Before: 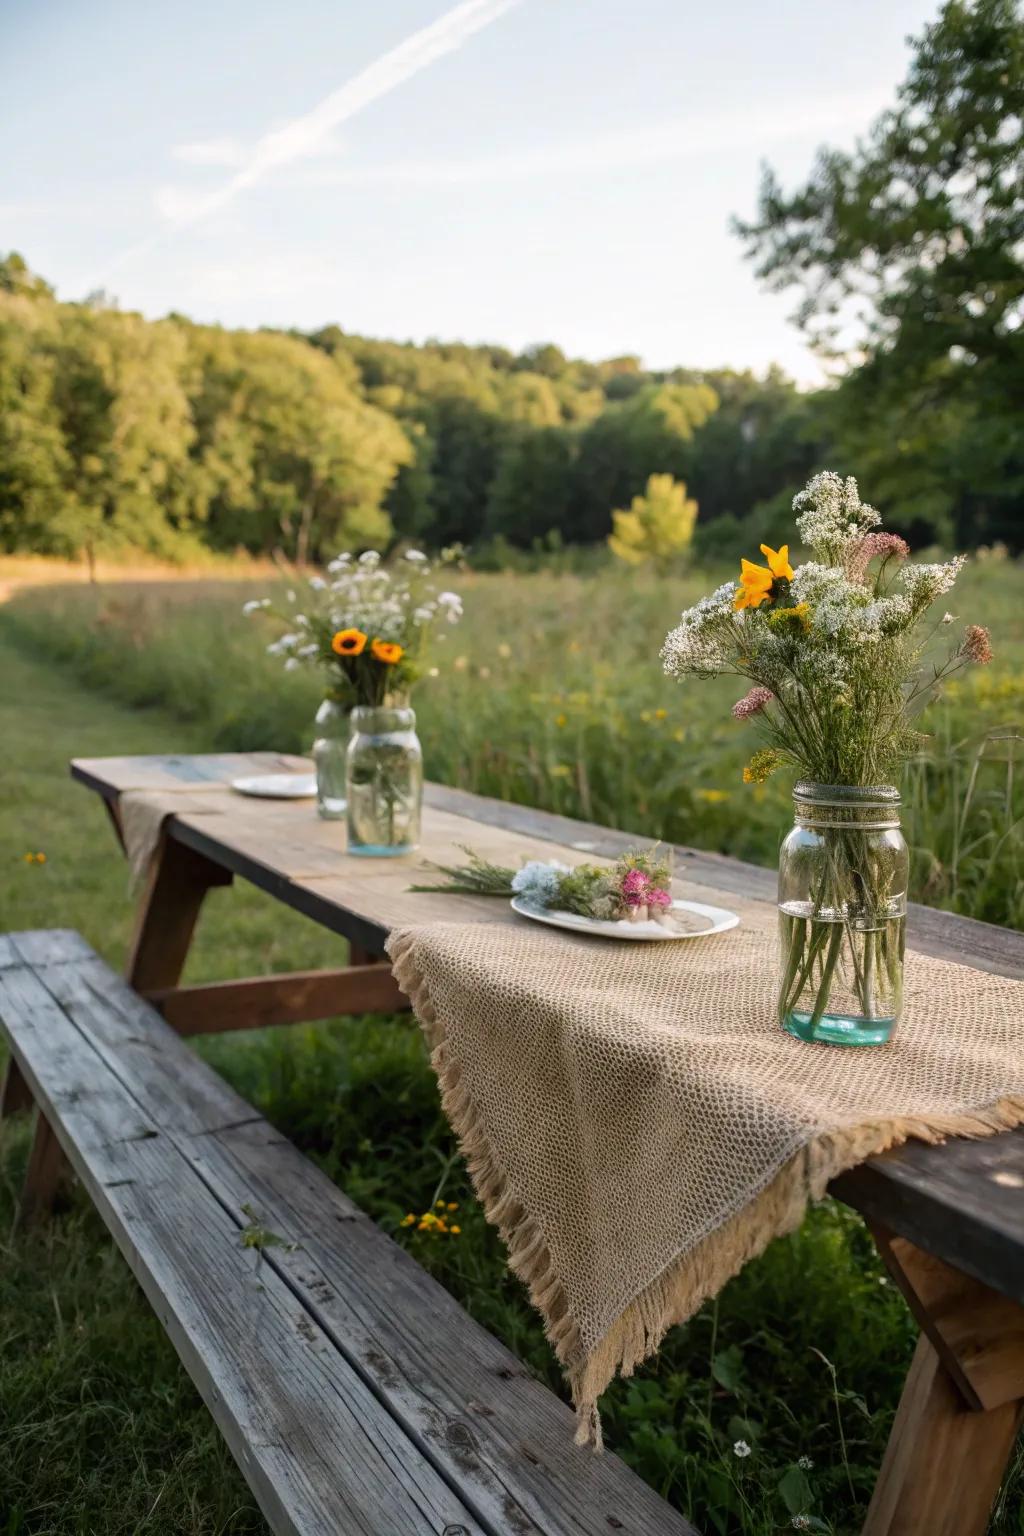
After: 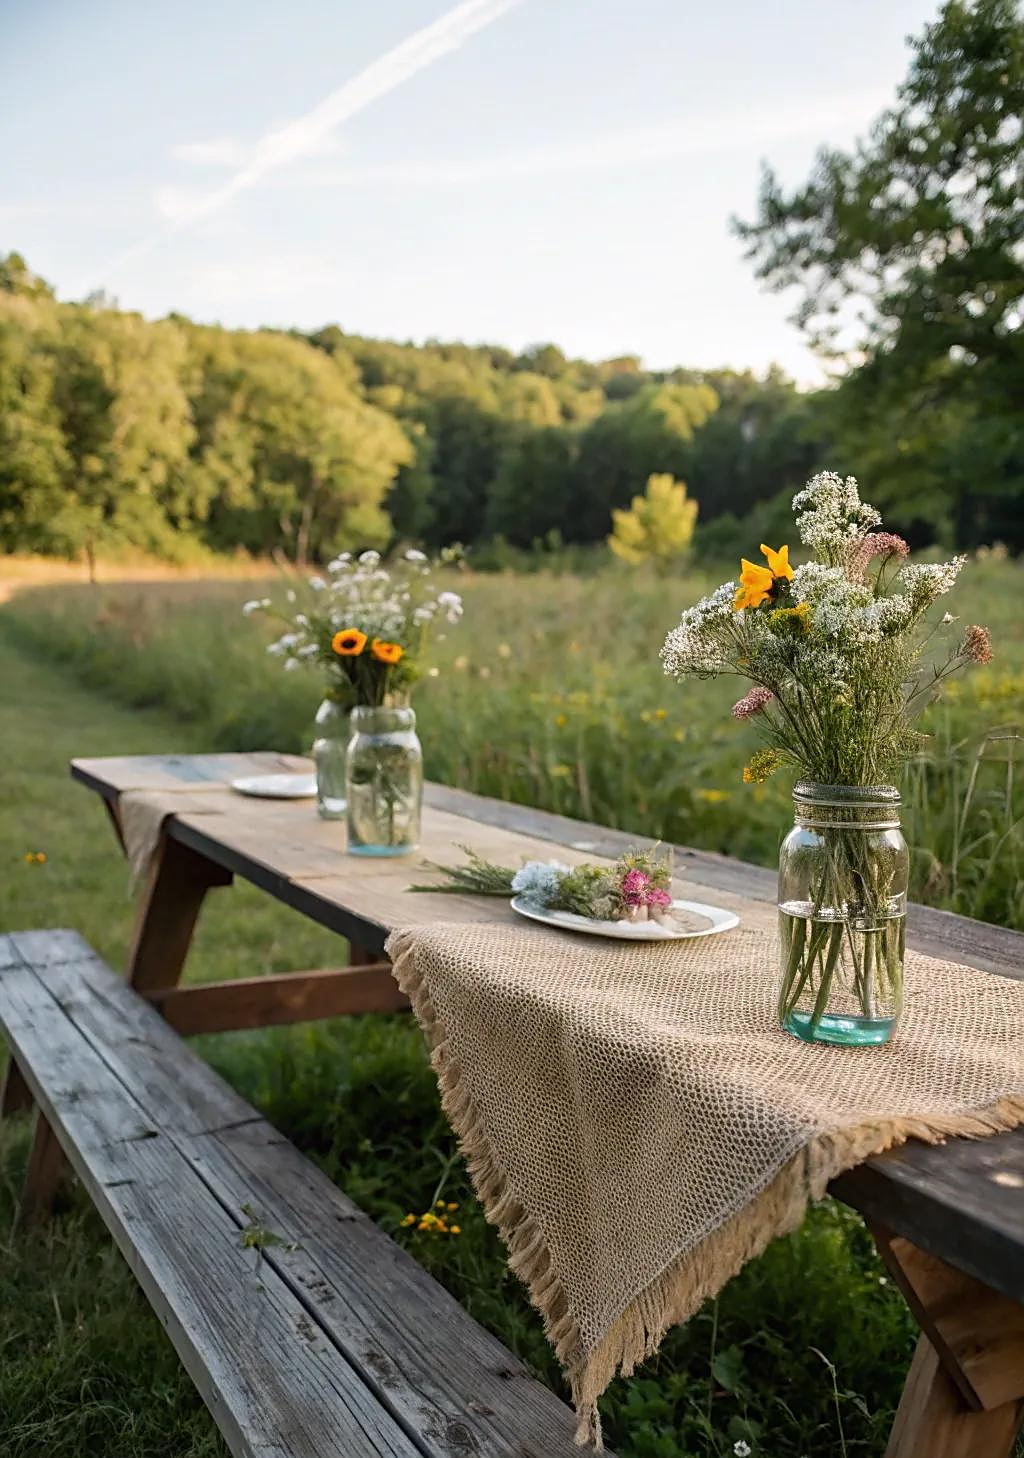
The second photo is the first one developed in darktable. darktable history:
exposure: compensate exposure bias true, compensate highlight preservation false
crop and rotate: top 0.001%, bottom 5.032%
sharpen: on, module defaults
